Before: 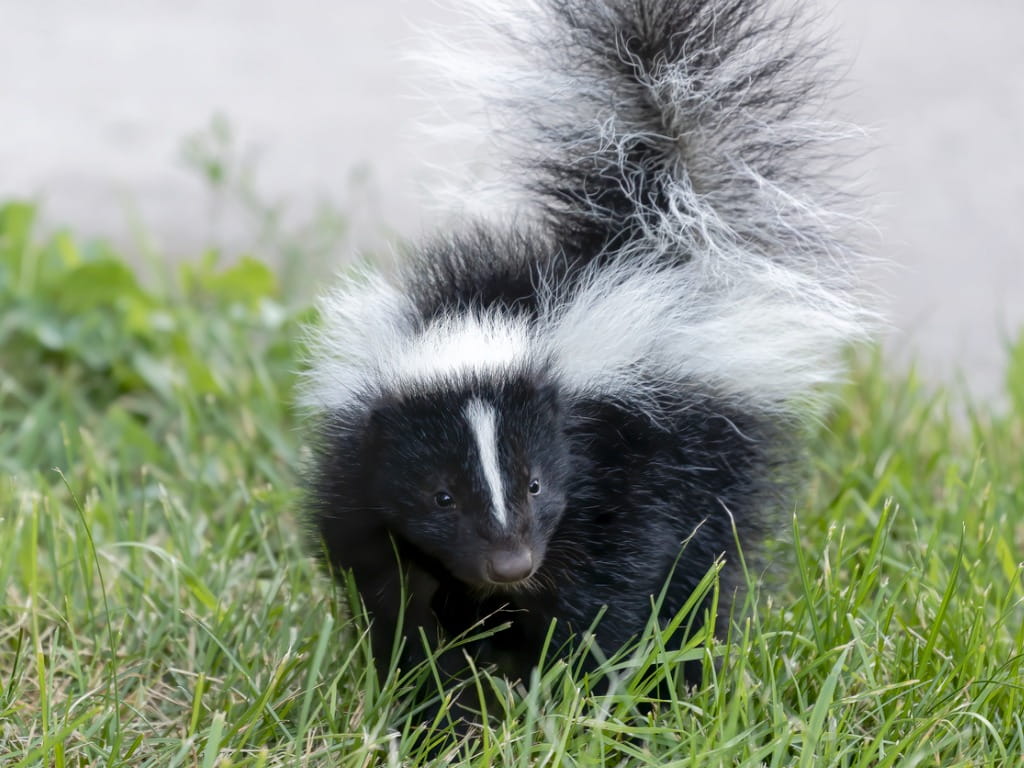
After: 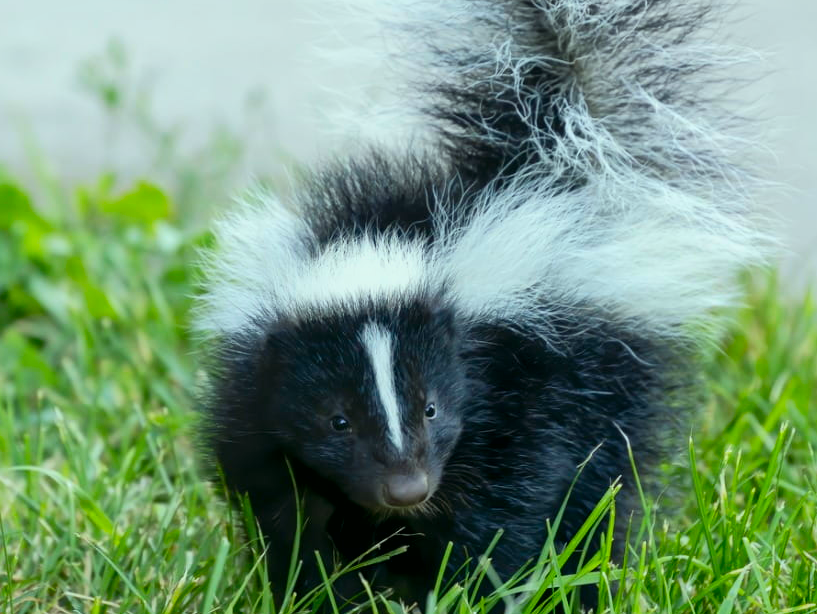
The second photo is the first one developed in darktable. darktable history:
local contrast: mode bilateral grid, contrast 21, coarseness 50, detail 128%, midtone range 0.2
contrast brightness saturation: contrast 0.201, brightness 0.162, saturation 0.22
crop and rotate: left 10.24%, top 10.008%, right 9.946%, bottom 10.02%
color correction: highlights a* -7.59, highlights b* 1, shadows a* -3.11, saturation 1.38
exposure: exposure -0.488 EV, compensate highlight preservation false
